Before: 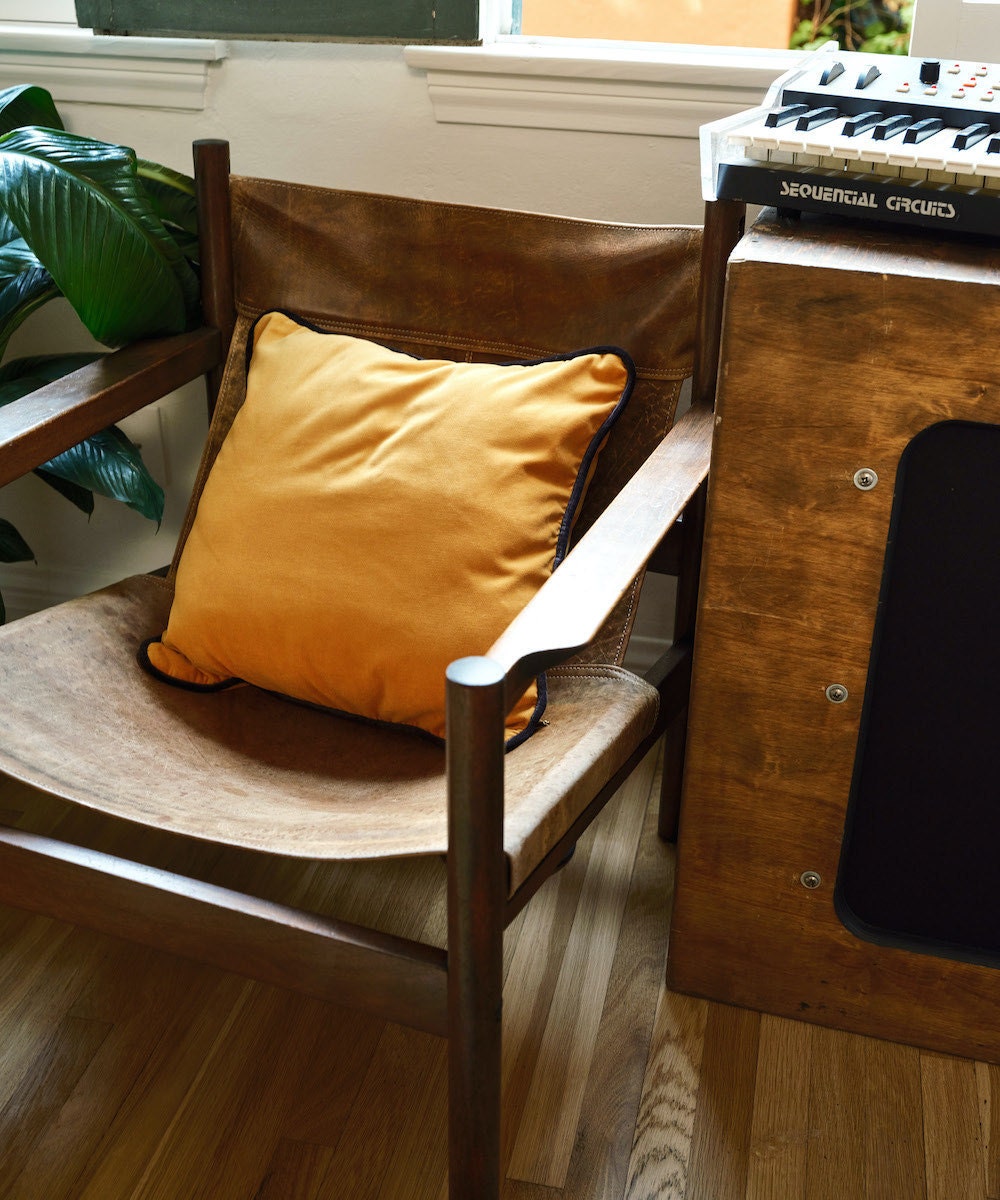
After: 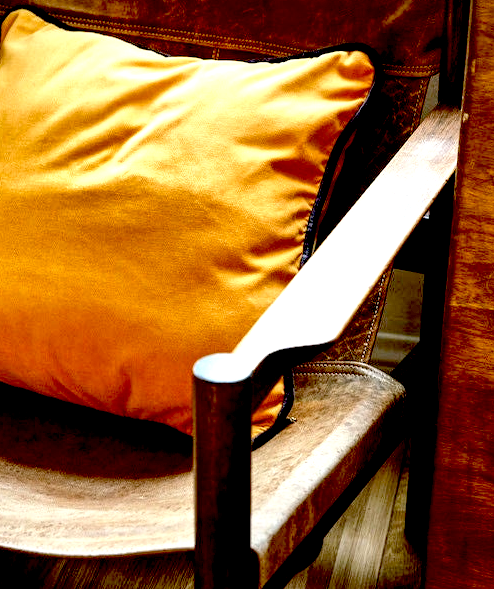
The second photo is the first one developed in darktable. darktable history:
local contrast: on, module defaults
crop: left 25.345%, top 25.289%, right 25.248%, bottom 25.575%
exposure: black level correction 0.035, exposure 0.902 EV, compensate highlight preservation false
shadows and highlights: shadows 20.95, highlights -81.52, soften with gaussian
